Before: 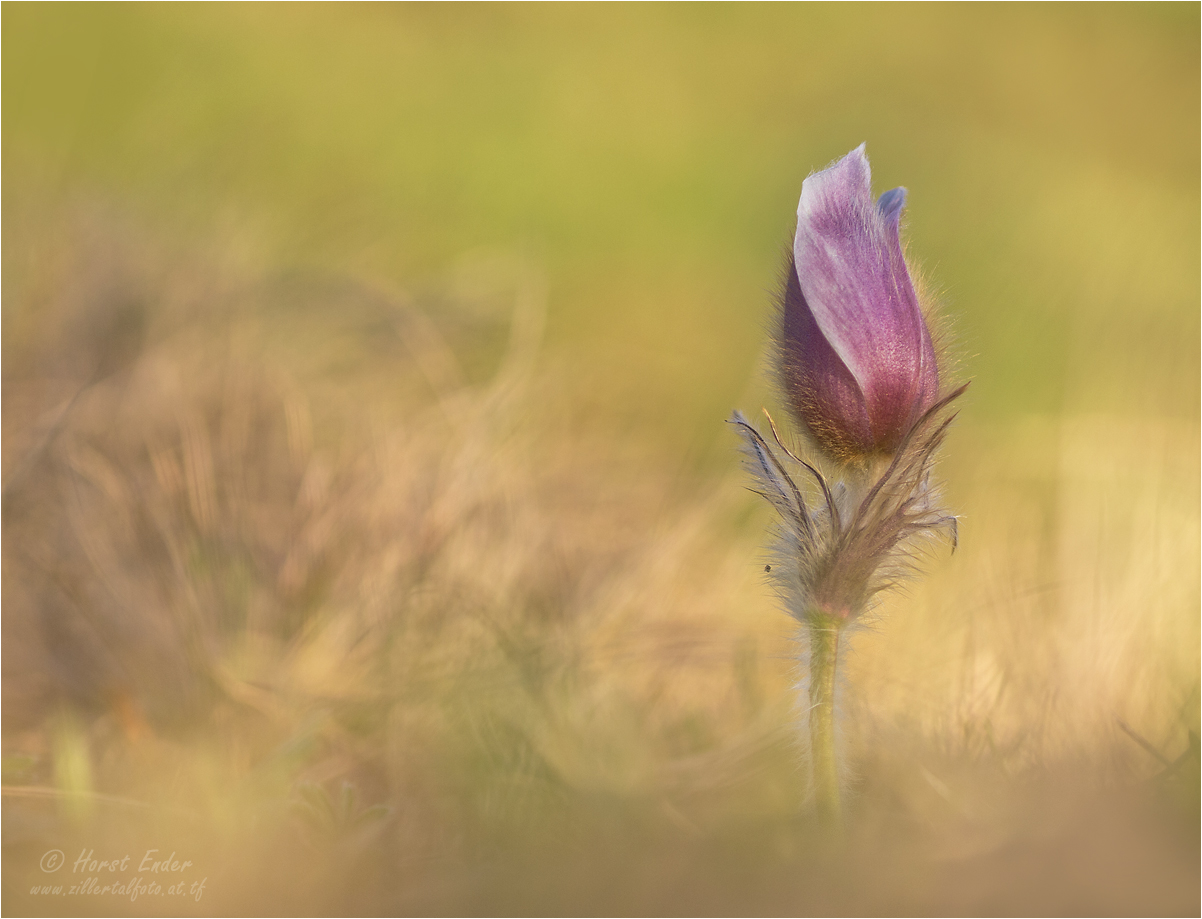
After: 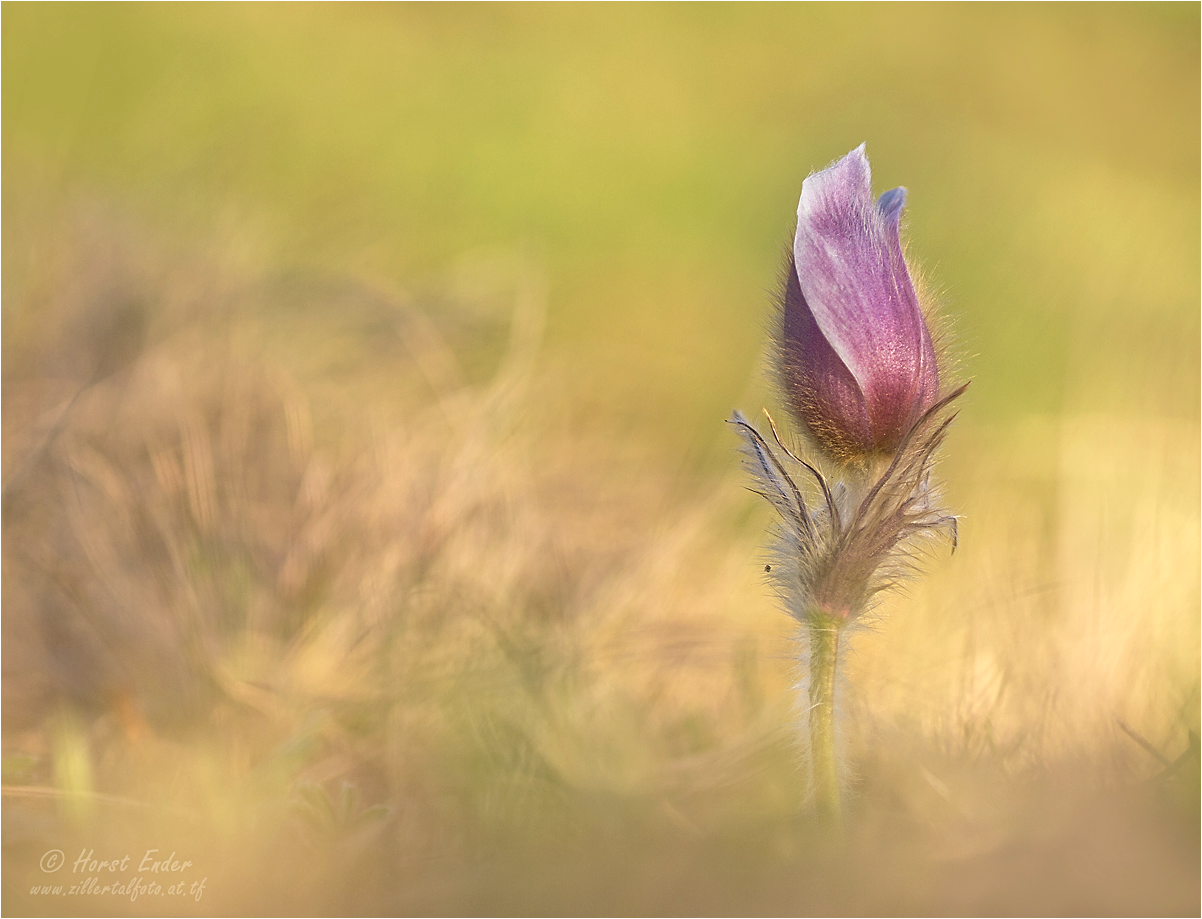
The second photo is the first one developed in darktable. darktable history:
sharpen: on, module defaults
exposure: exposure 0.268 EV, compensate highlight preservation false
